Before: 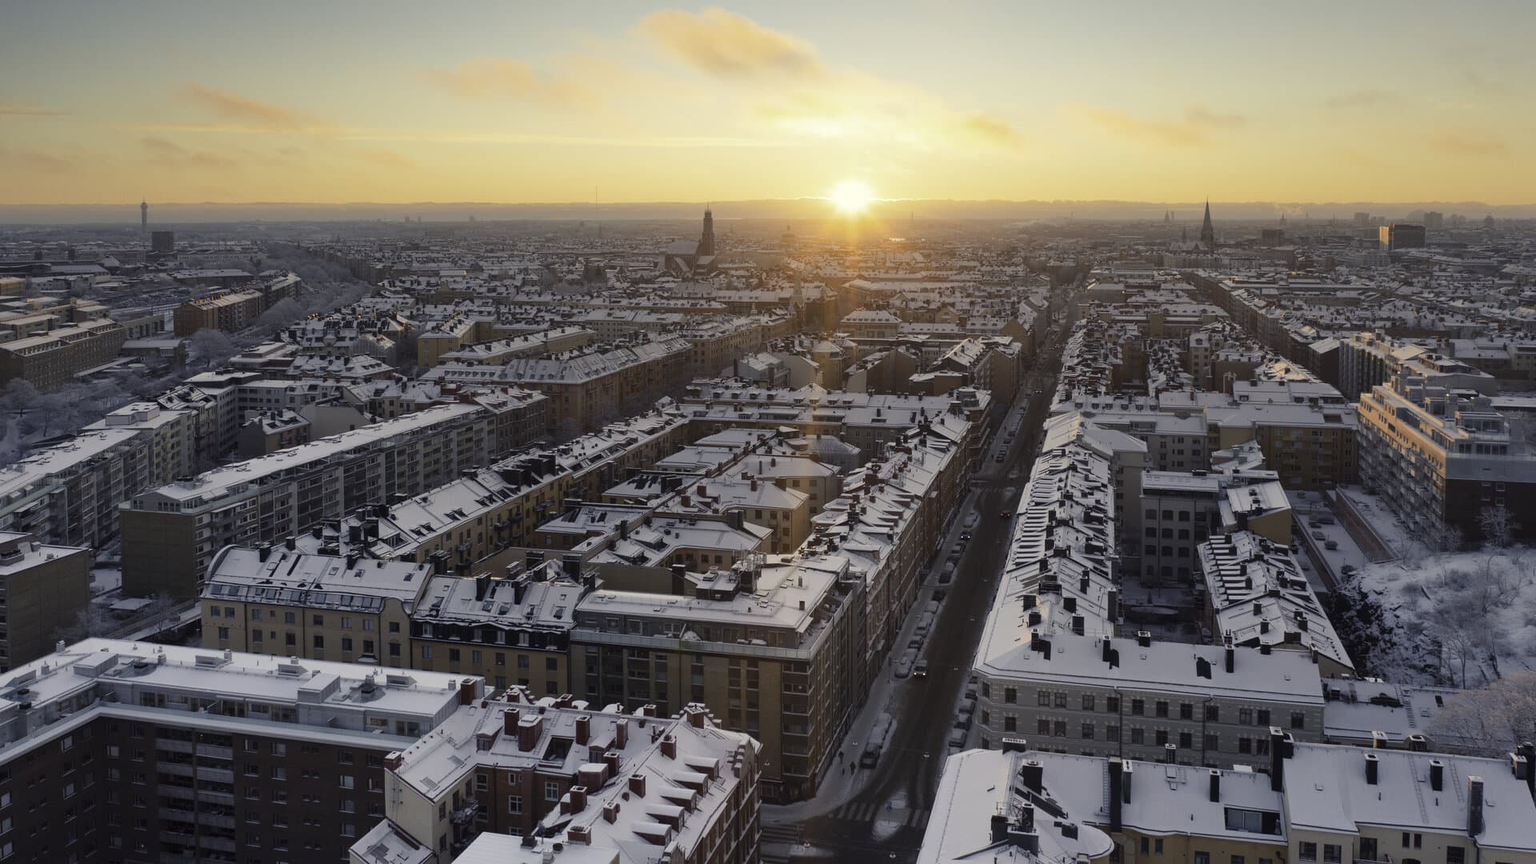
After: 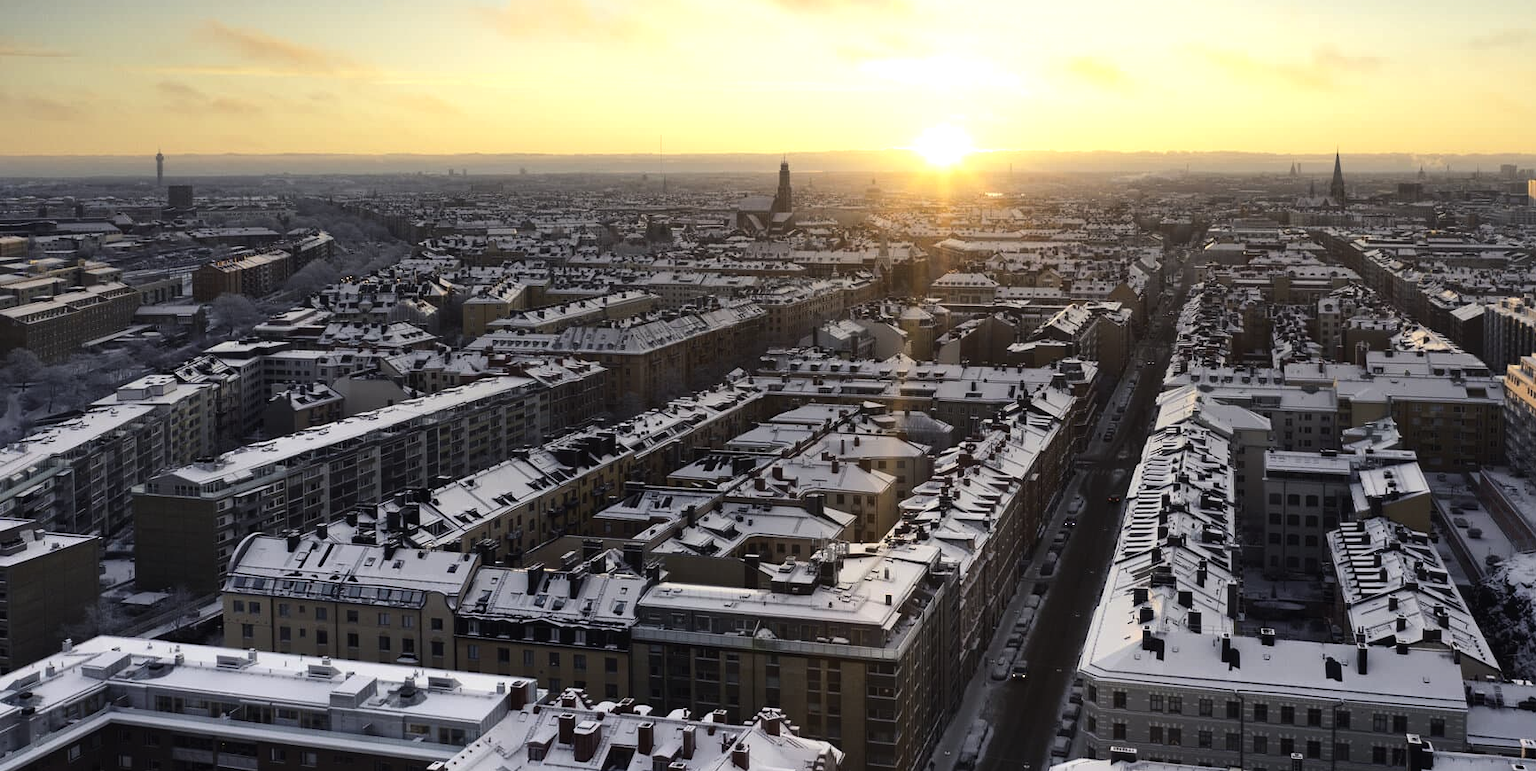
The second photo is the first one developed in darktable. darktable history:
tone equalizer: -8 EV -0.75 EV, -7 EV -0.7 EV, -6 EV -0.6 EV, -5 EV -0.4 EV, -3 EV 0.4 EV, -2 EV 0.6 EV, -1 EV 0.7 EV, +0 EV 0.75 EV, edges refinement/feathering 500, mask exposure compensation -1.57 EV, preserve details no
crop: top 7.49%, right 9.717%, bottom 11.943%
